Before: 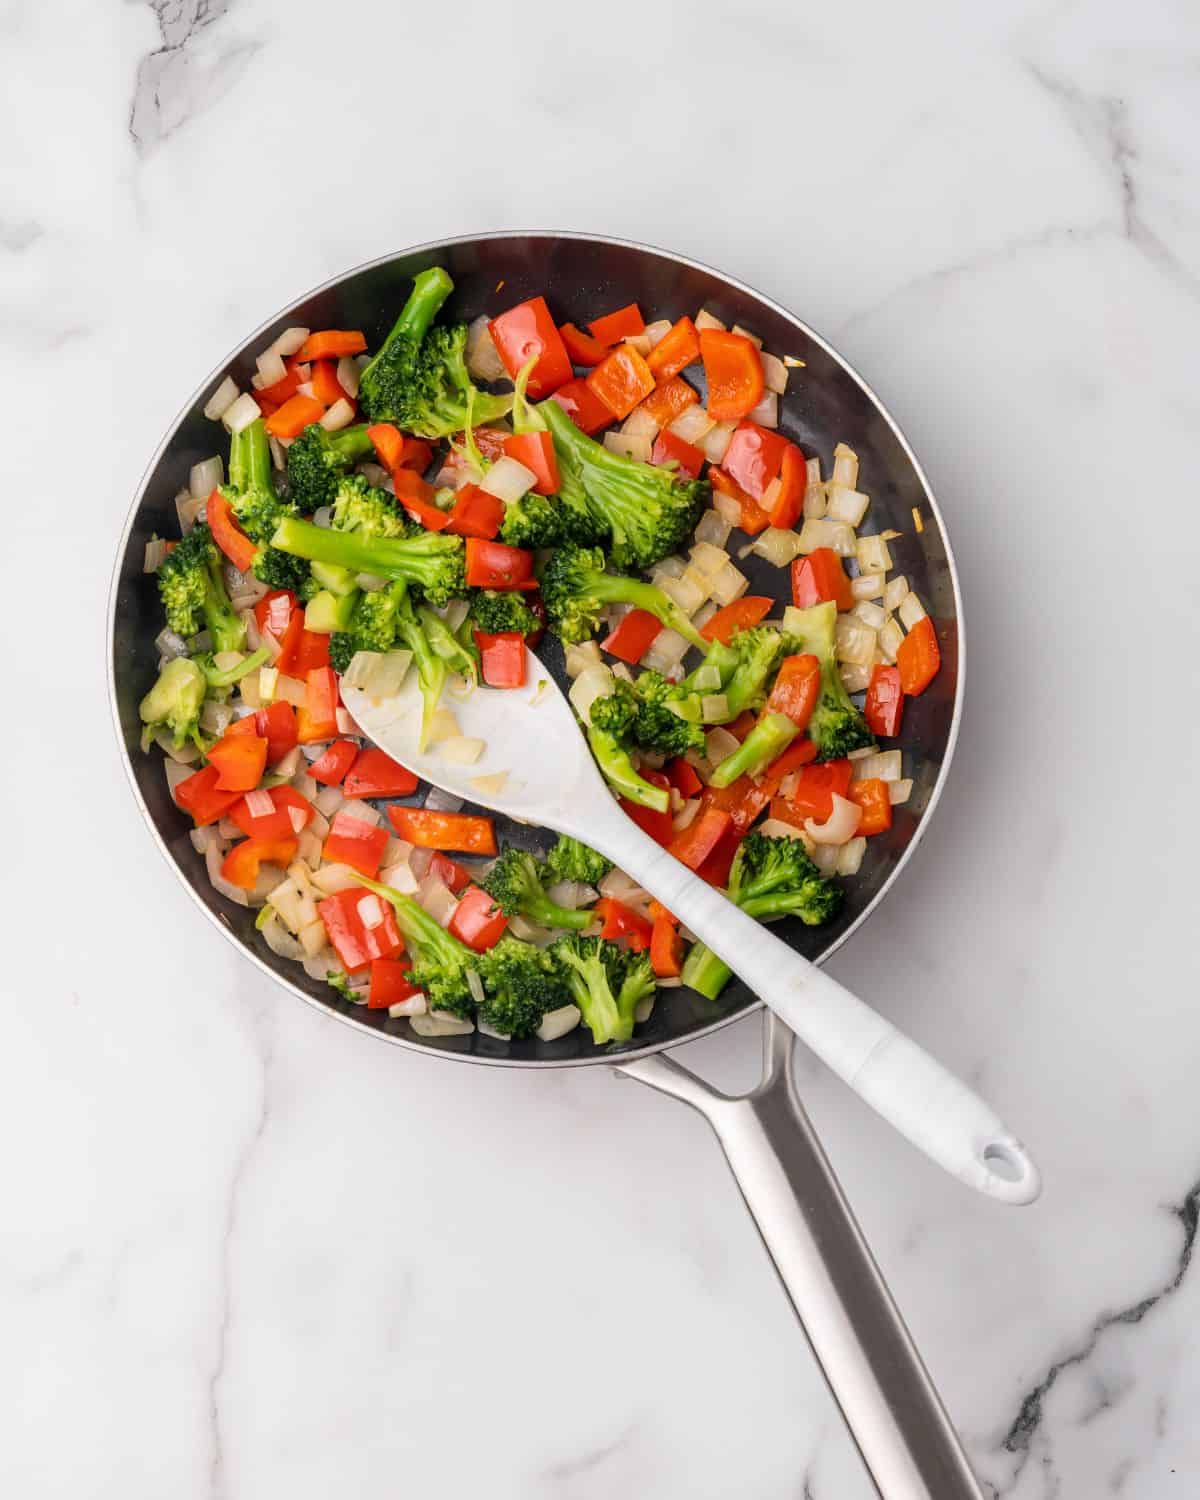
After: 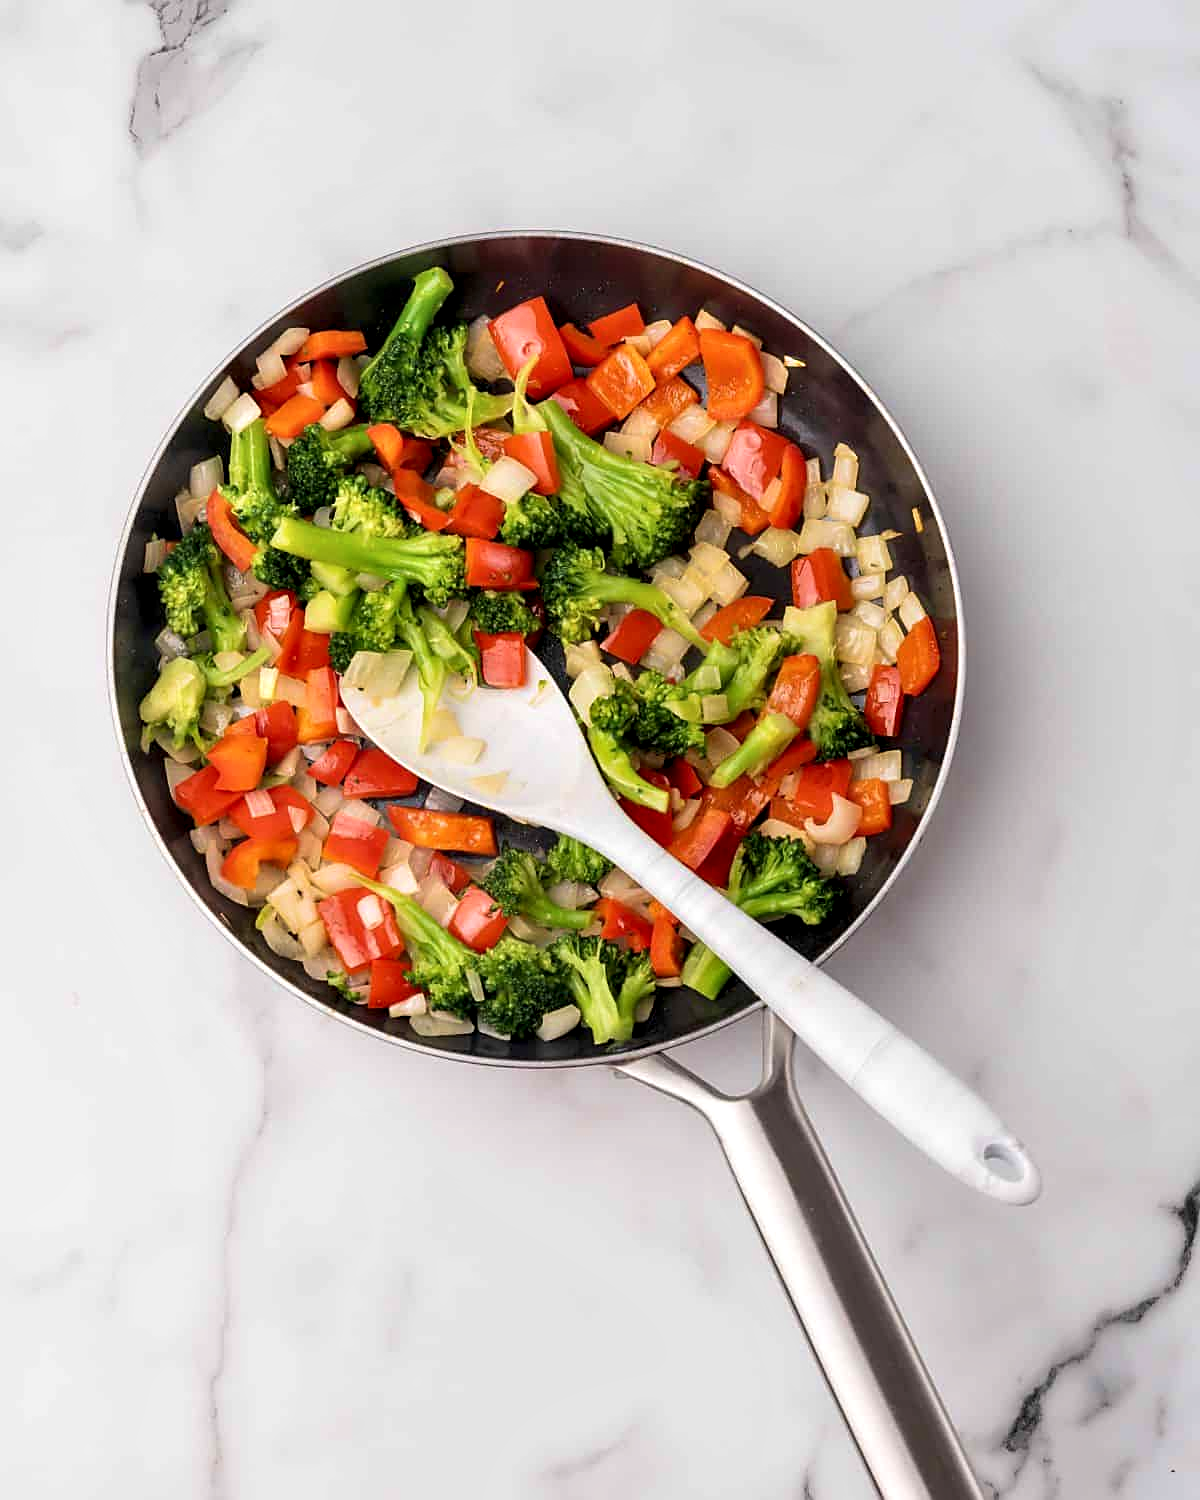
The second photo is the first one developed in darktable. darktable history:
contrast equalizer: y [[0.514, 0.573, 0.581, 0.508, 0.5, 0.5], [0.5 ×6], [0.5 ×6], [0 ×6], [0 ×6]], mix 0.79
velvia: on, module defaults
sharpen: on, module defaults
